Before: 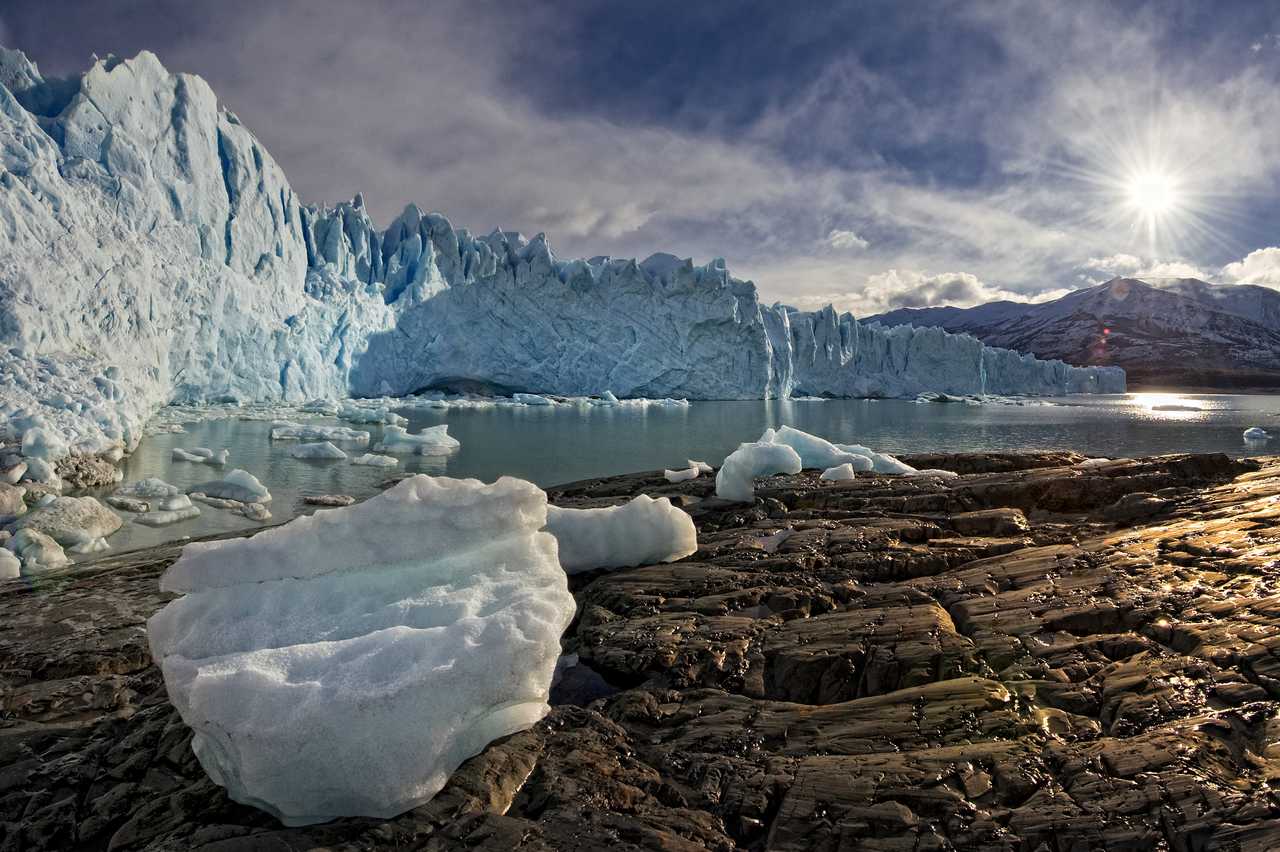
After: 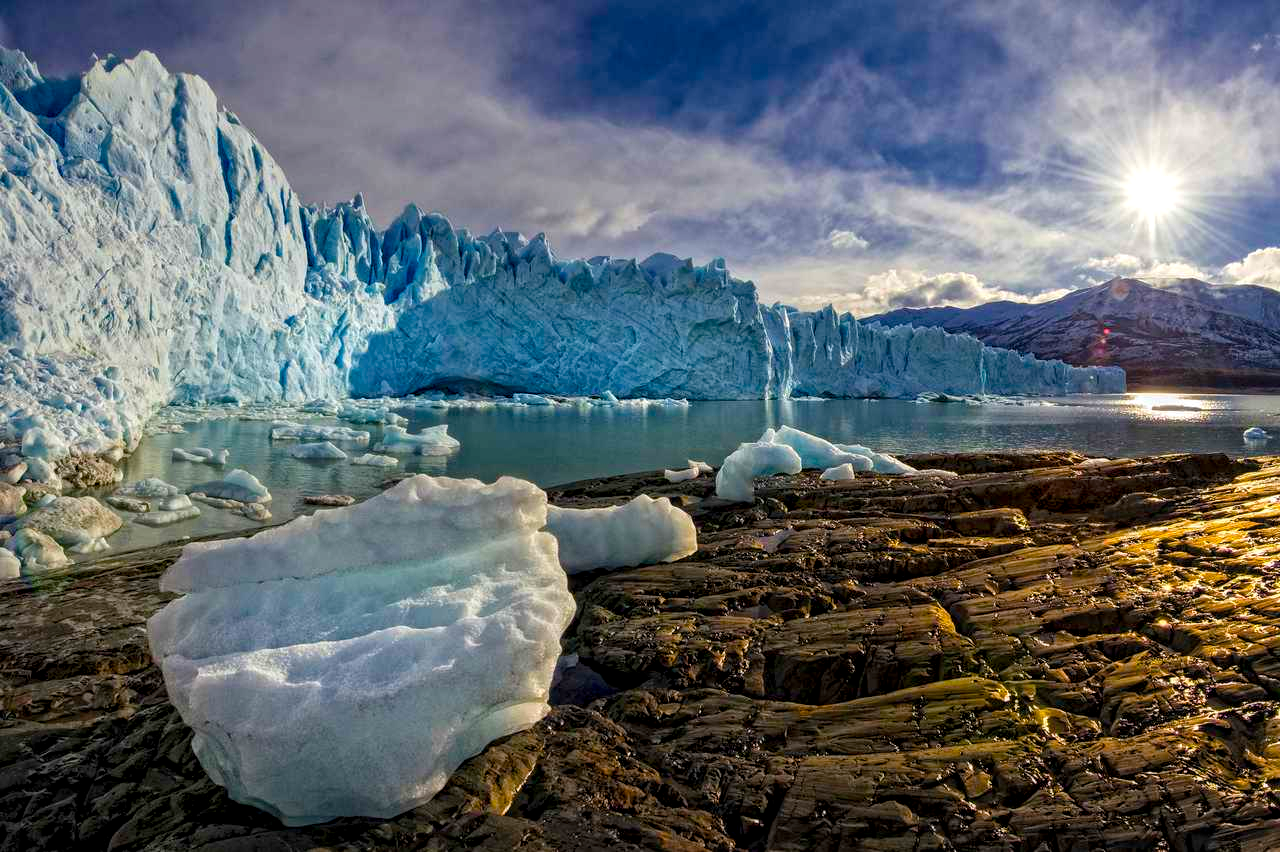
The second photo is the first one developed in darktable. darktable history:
local contrast: detail 130%
color balance rgb: perceptual saturation grading › global saturation 36.635%, perceptual saturation grading › shadows 35.525%, global vibrance 29.227%
